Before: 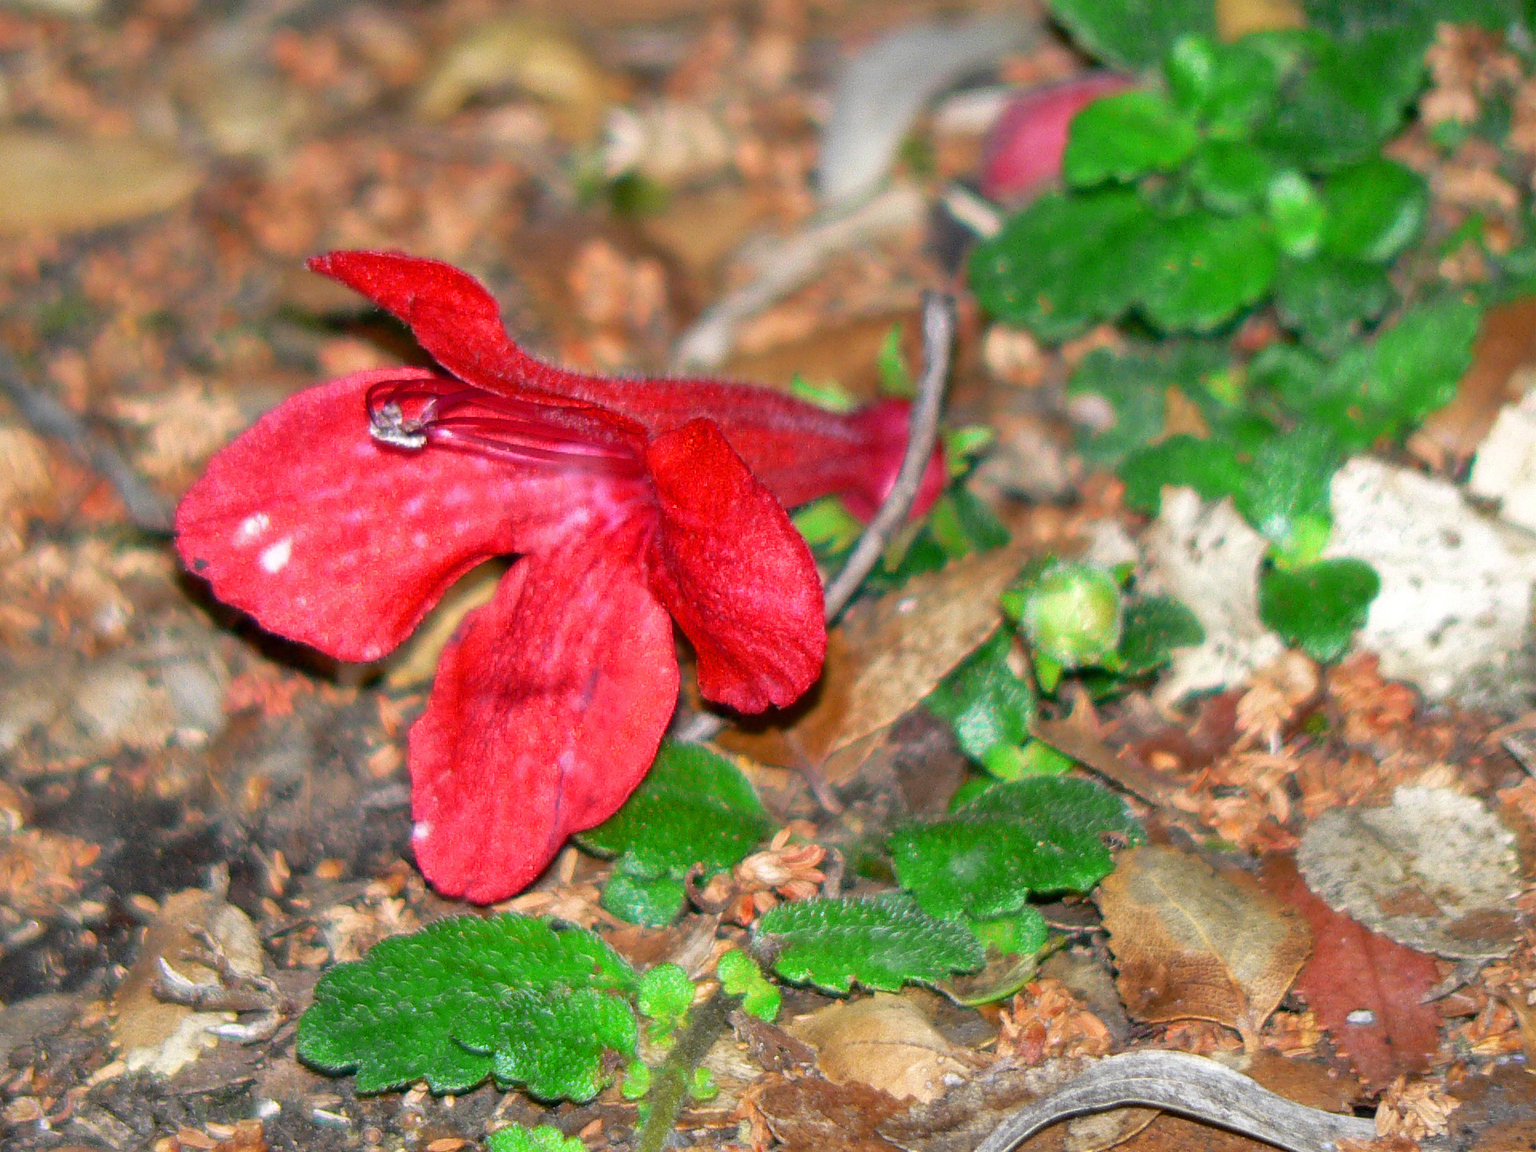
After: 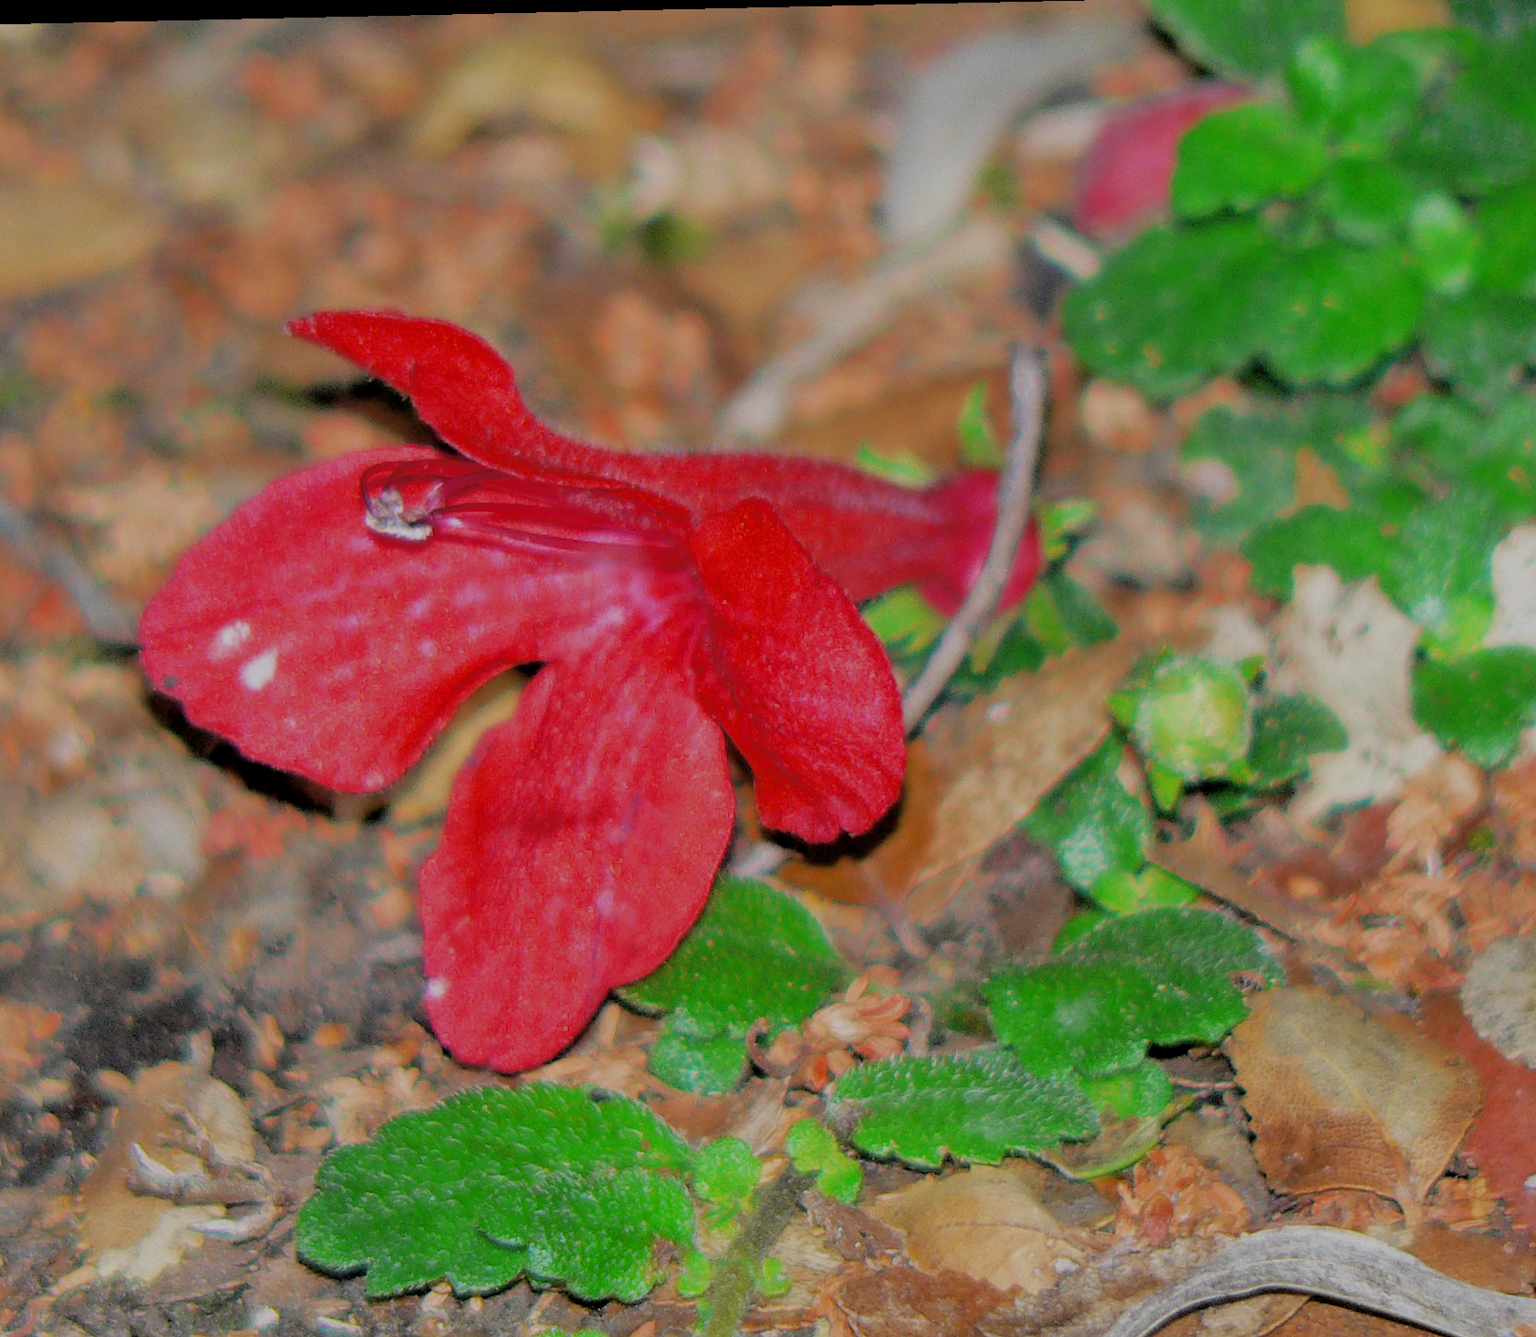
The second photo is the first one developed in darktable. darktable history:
crop and rotate: angle 1.27°, left 4.33%, top 0.948%, right 11.595%, bottom 2.665%
filmic rgb: middle gray luminance 3.42%, black relative exposure -5.96 EV, white relative exposure 6.38 EV, dynamic range scaling 22.12%, target black luminance 0%, hardness 2.32, latitude 46.04%, contrast 0.787, highlights saturation mix 99.54%, shadows ↔ highlights balance 0.215%
